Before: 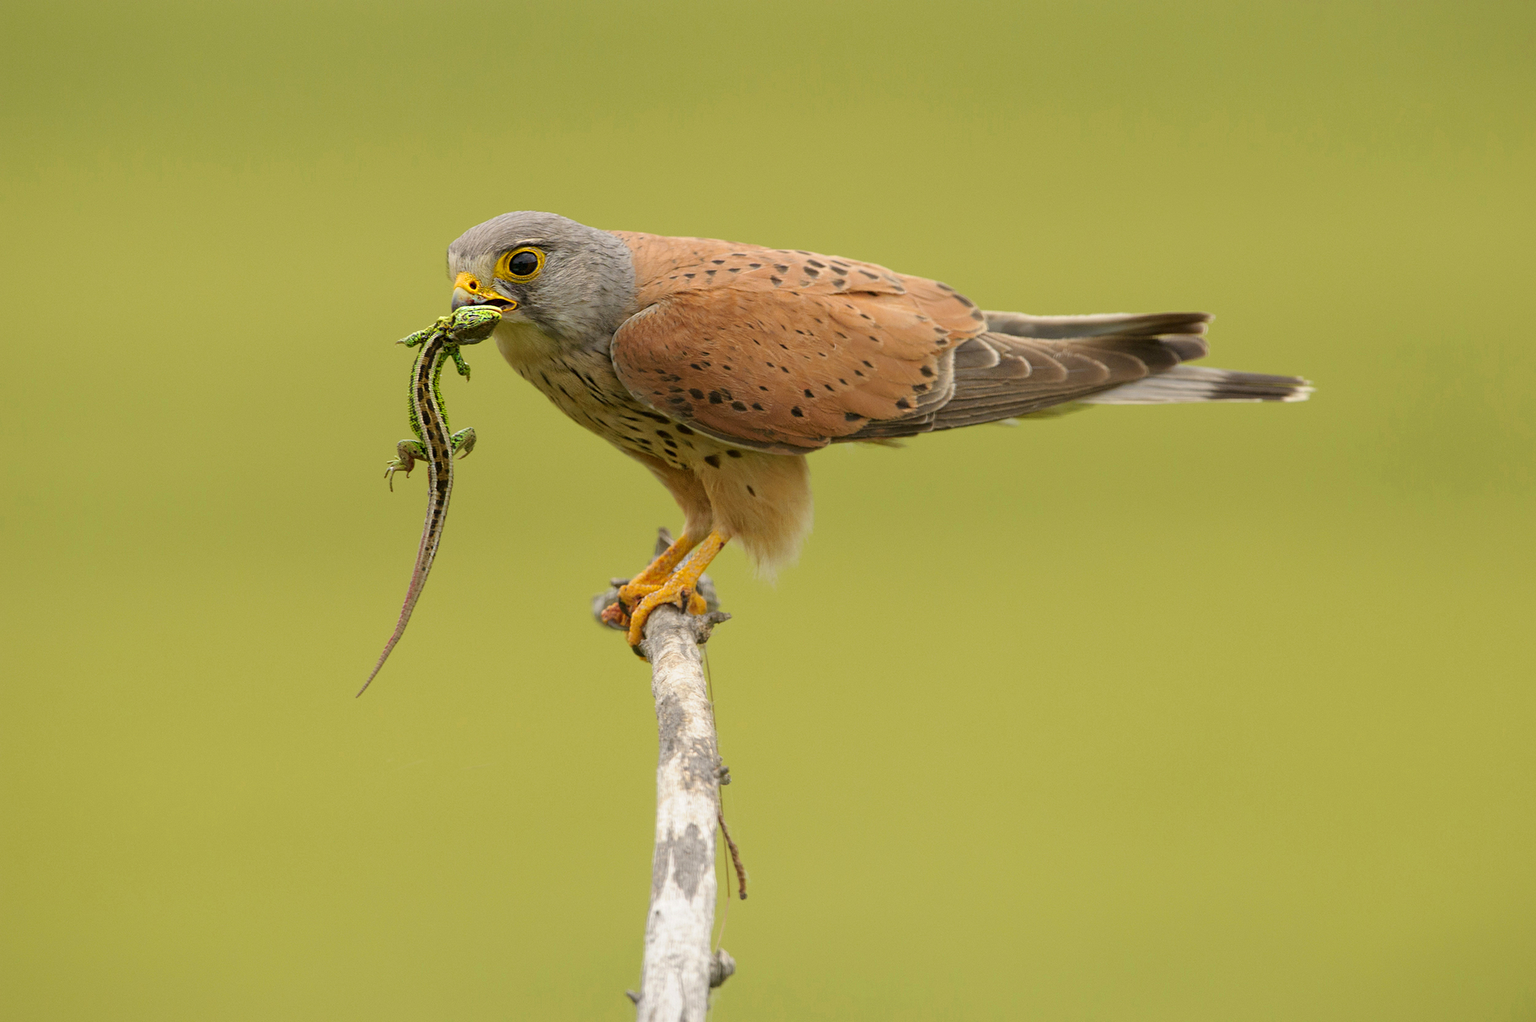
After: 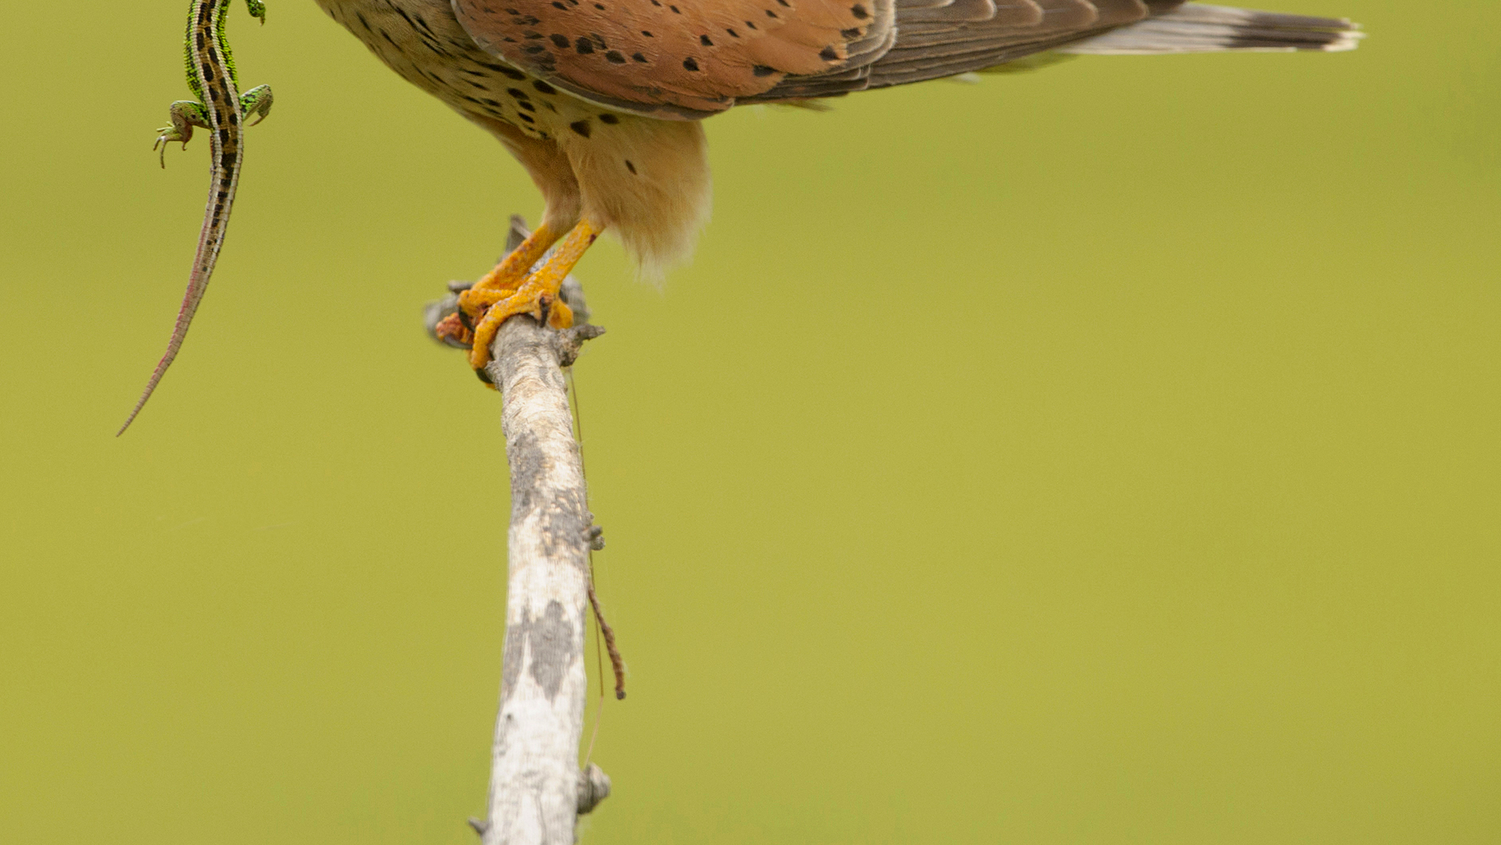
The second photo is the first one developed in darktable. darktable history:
crop and rotate: left 17.374%, top 35.532%, right 7.531%, bottom 0.957%
contrast brightness saturation: contrast 0.038, saturation 0.066
